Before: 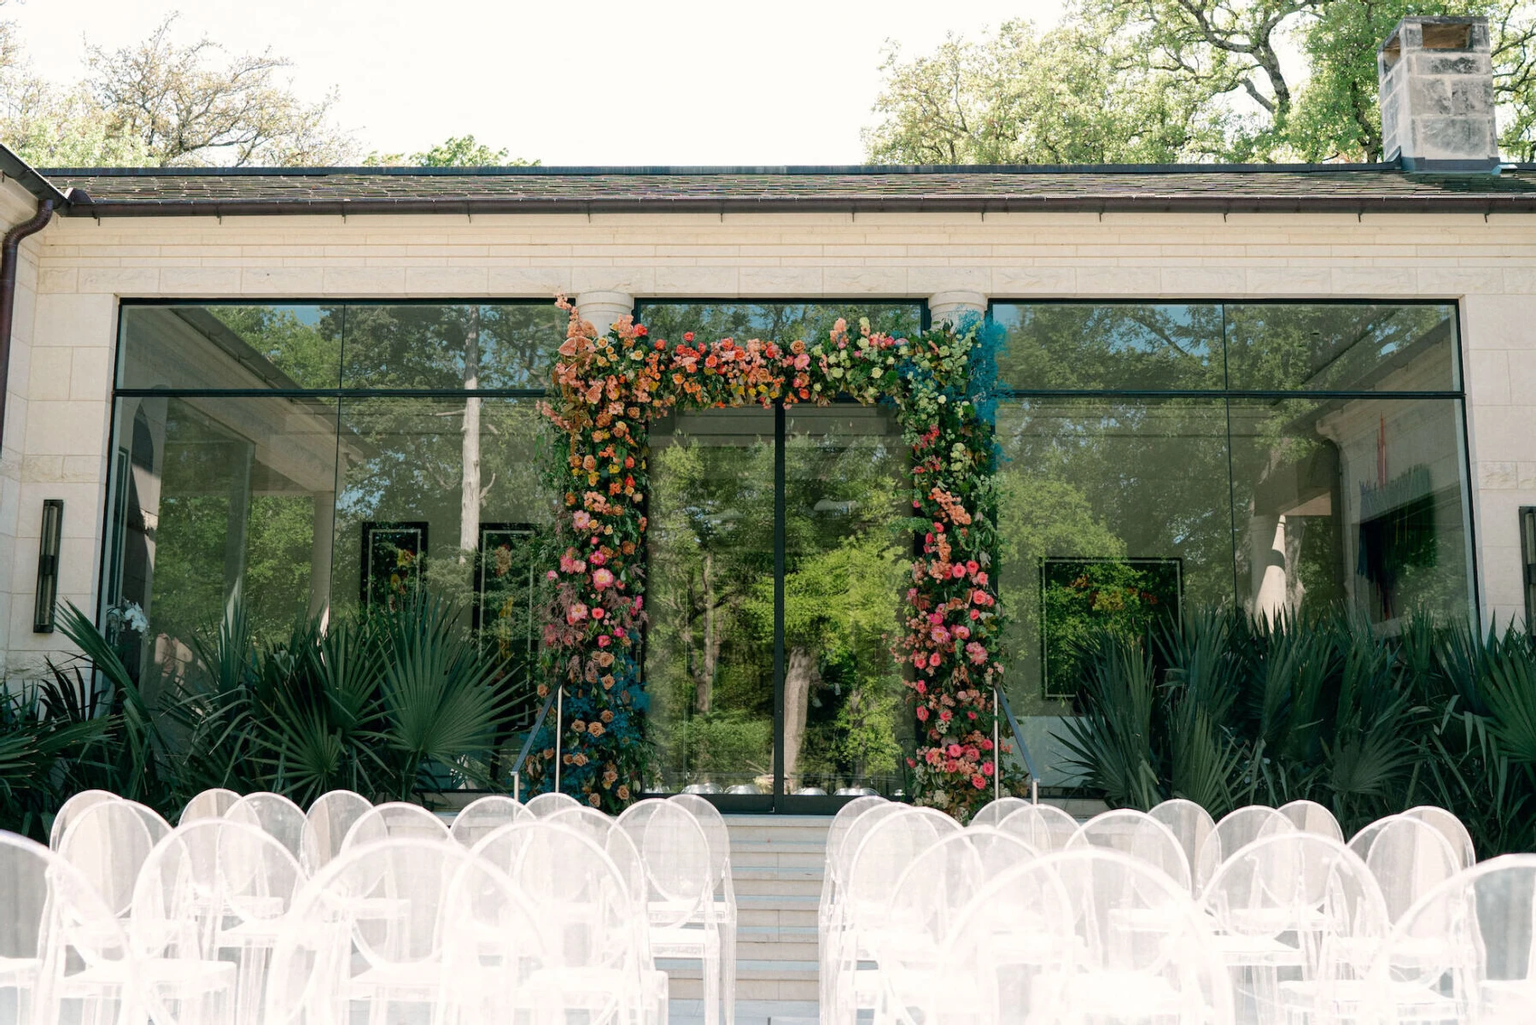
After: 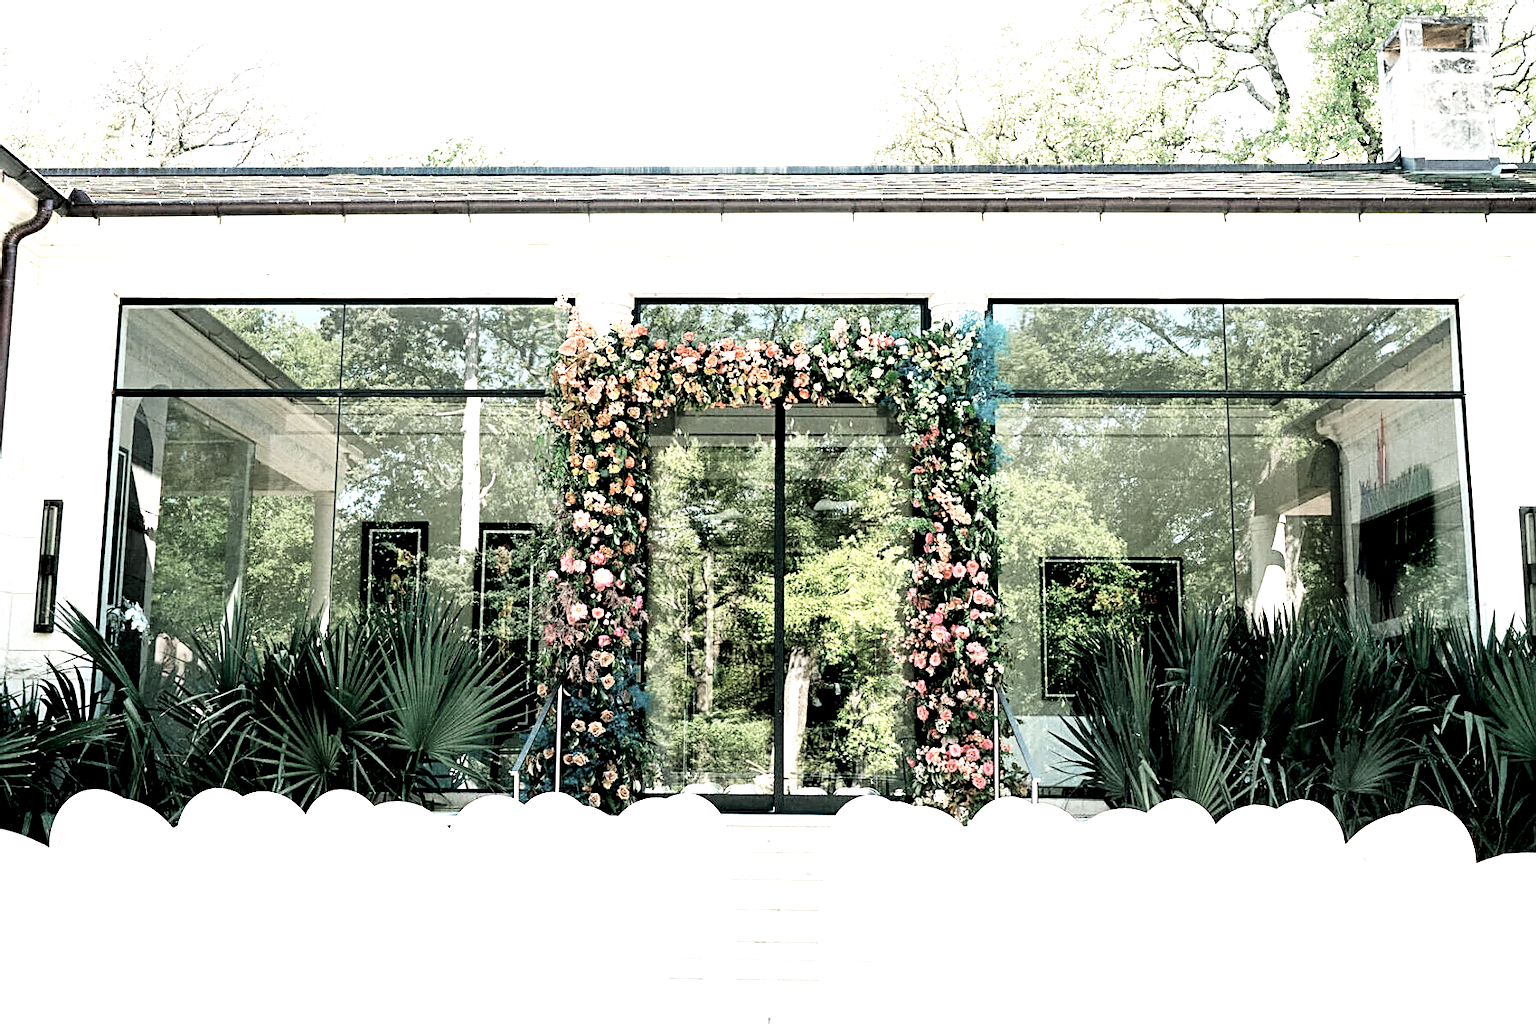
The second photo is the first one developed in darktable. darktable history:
contrast brightness saturation: brightness 0.185, saturation -0.483
contrast equalizer: y [[0.5 ×6], [0.5 ×6], [0.5, 0.5, 0.501, 0.545, 0.707, 0.863], [0 ×6], [0 ×6]]
sharpen: on, module defaults
base curve: curves: ch0 [(0, 0) (0.007, 0.004) (0.027, 0.03) (0.046, 0.07) (0.207, 0.54) (0.442, 0.872) (0.673, 0.972) (1, 1)], preserve colors none
local contrast: highlights 175%, shadows 137%, detail 139%, midtone range 0.256
